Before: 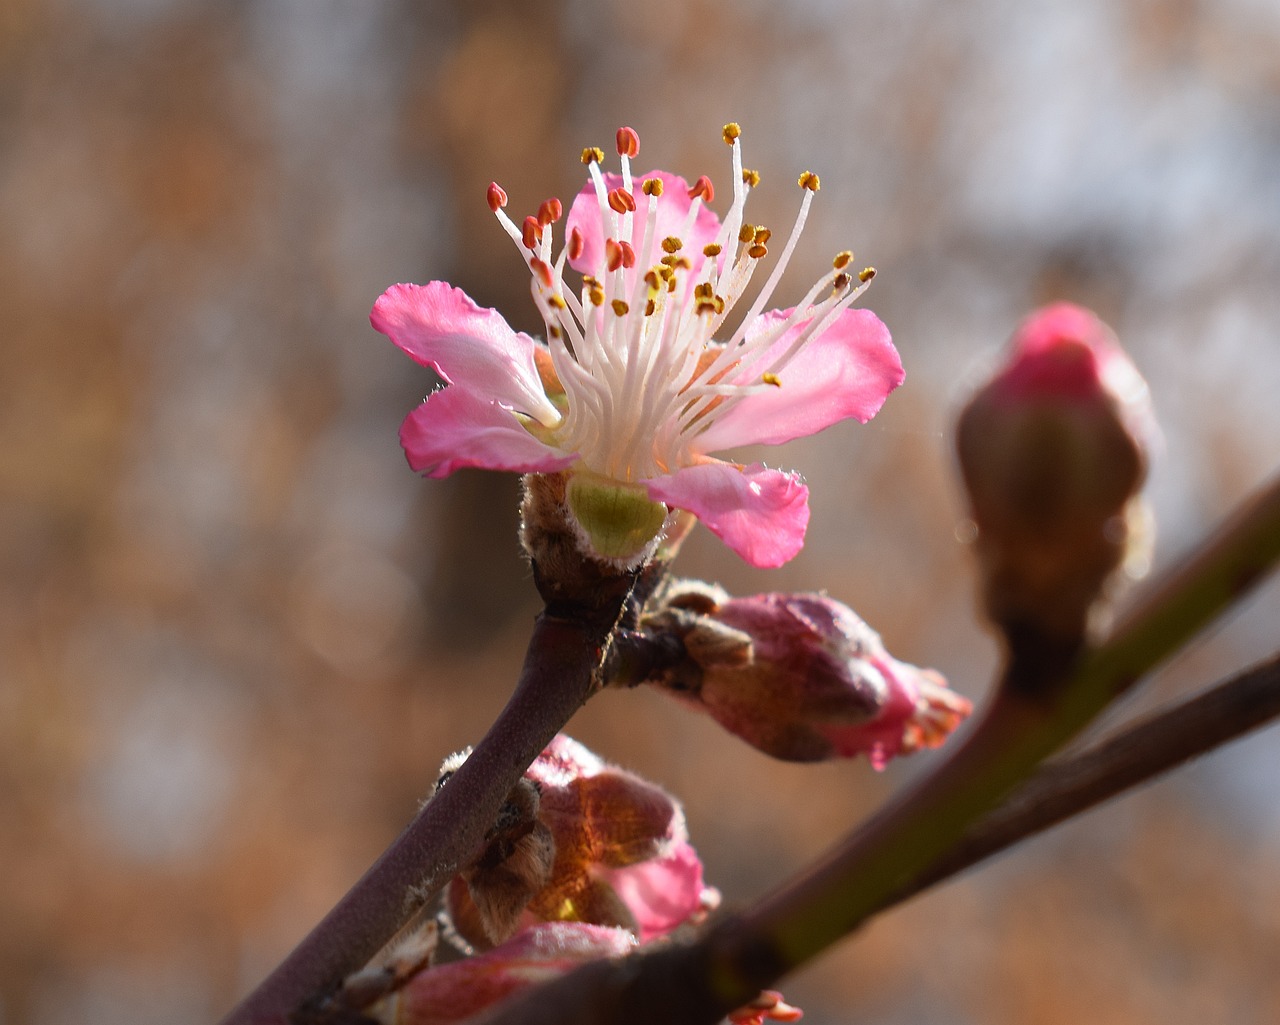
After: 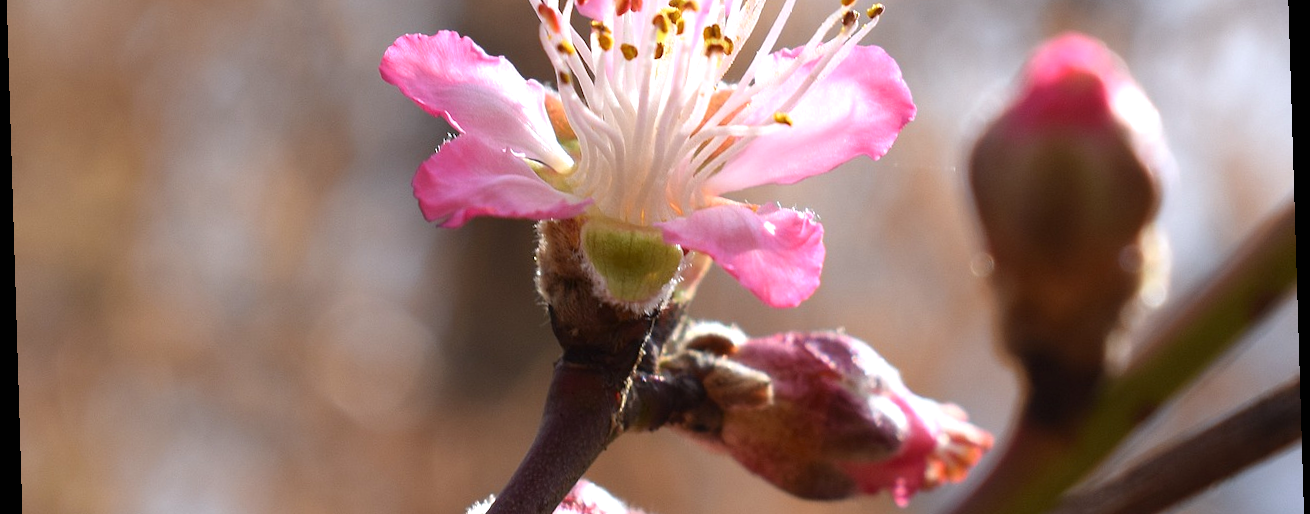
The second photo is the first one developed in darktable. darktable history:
crop and rotate: top 26.056%, bottom 25.543%
white balance: red 0.974, blue 1.044
exposure: black level correction 0, exposure 0.5 EV, compensate highlight preservation false
rotate and perspective: rotation -1.75°, automatic cropping off
